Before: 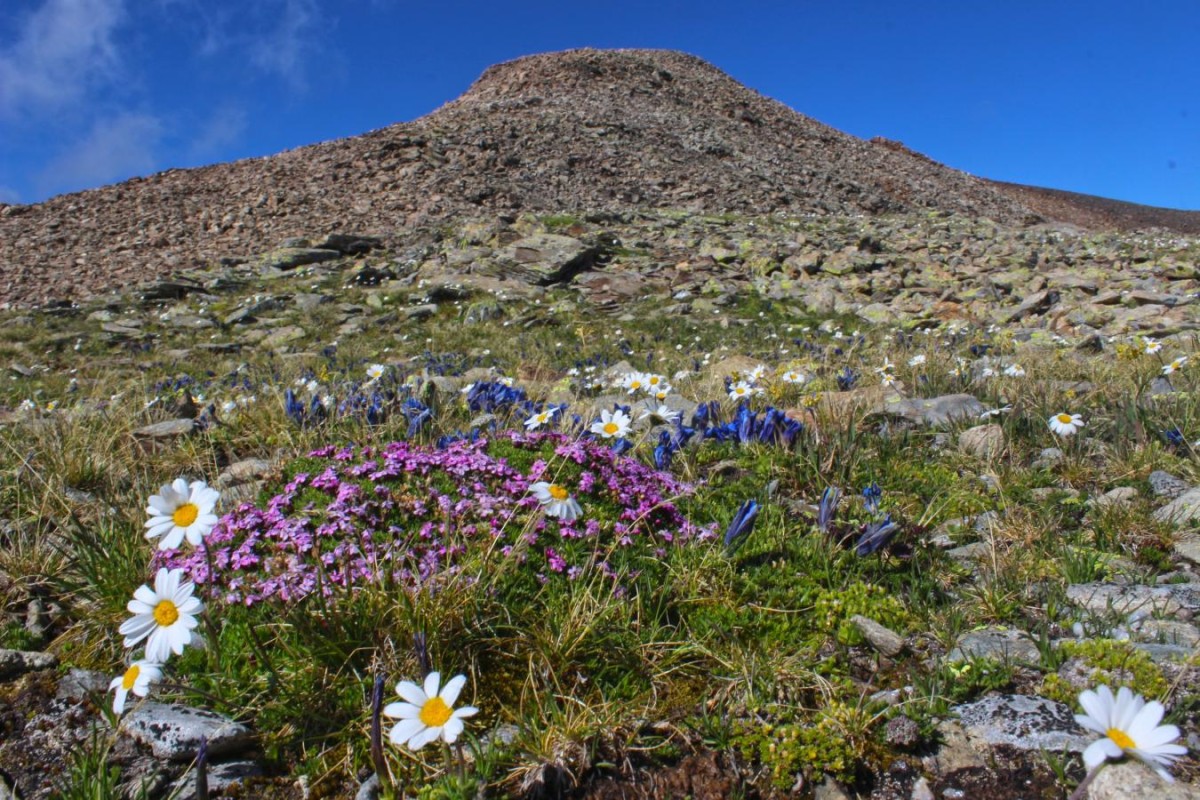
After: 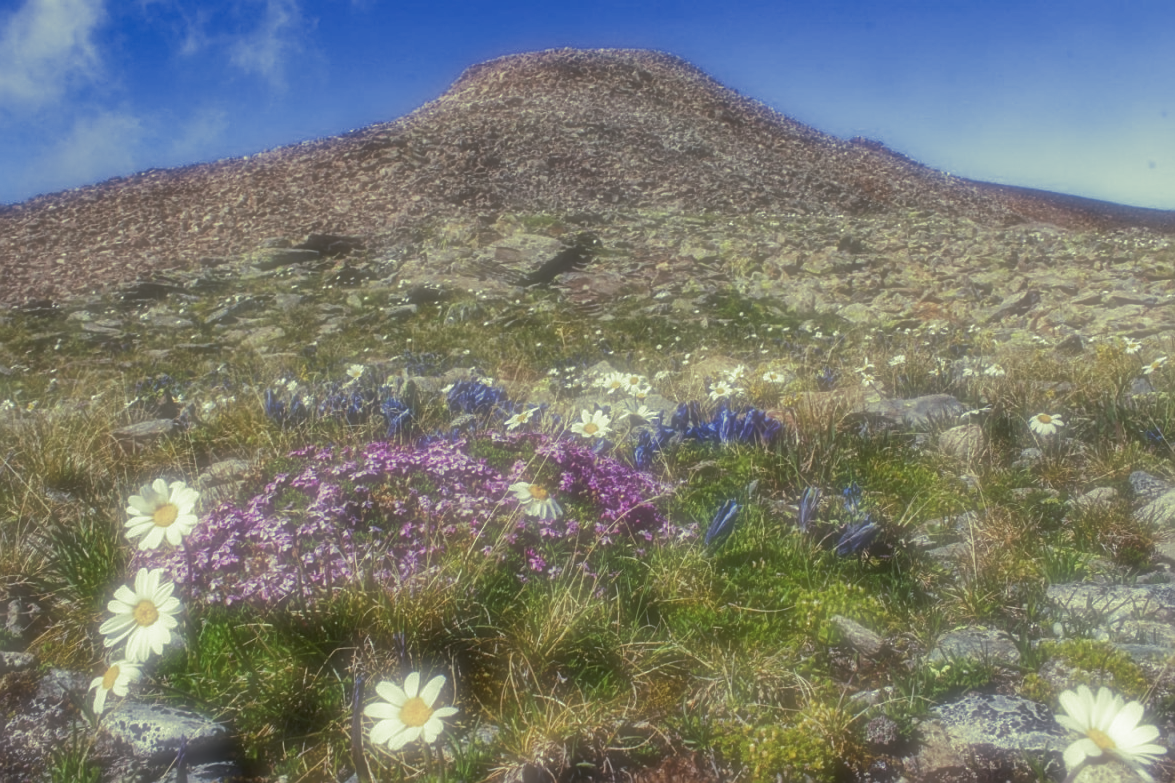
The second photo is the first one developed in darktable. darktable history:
soften: on, module defaults
crop: left 1.743%, right 0.268%, bottom 2.011%
sharpen: on, module defaults
shadows and highlights: shadows 52.34, highlights -28.23, soften with gaussian
haze removal: adaptive false
local contrast: detail 130%
split-toning: shadows › hue 290.82°, shadows › saturation 0.34, highlights › saturation 0.38, balance 0, compress 50%
